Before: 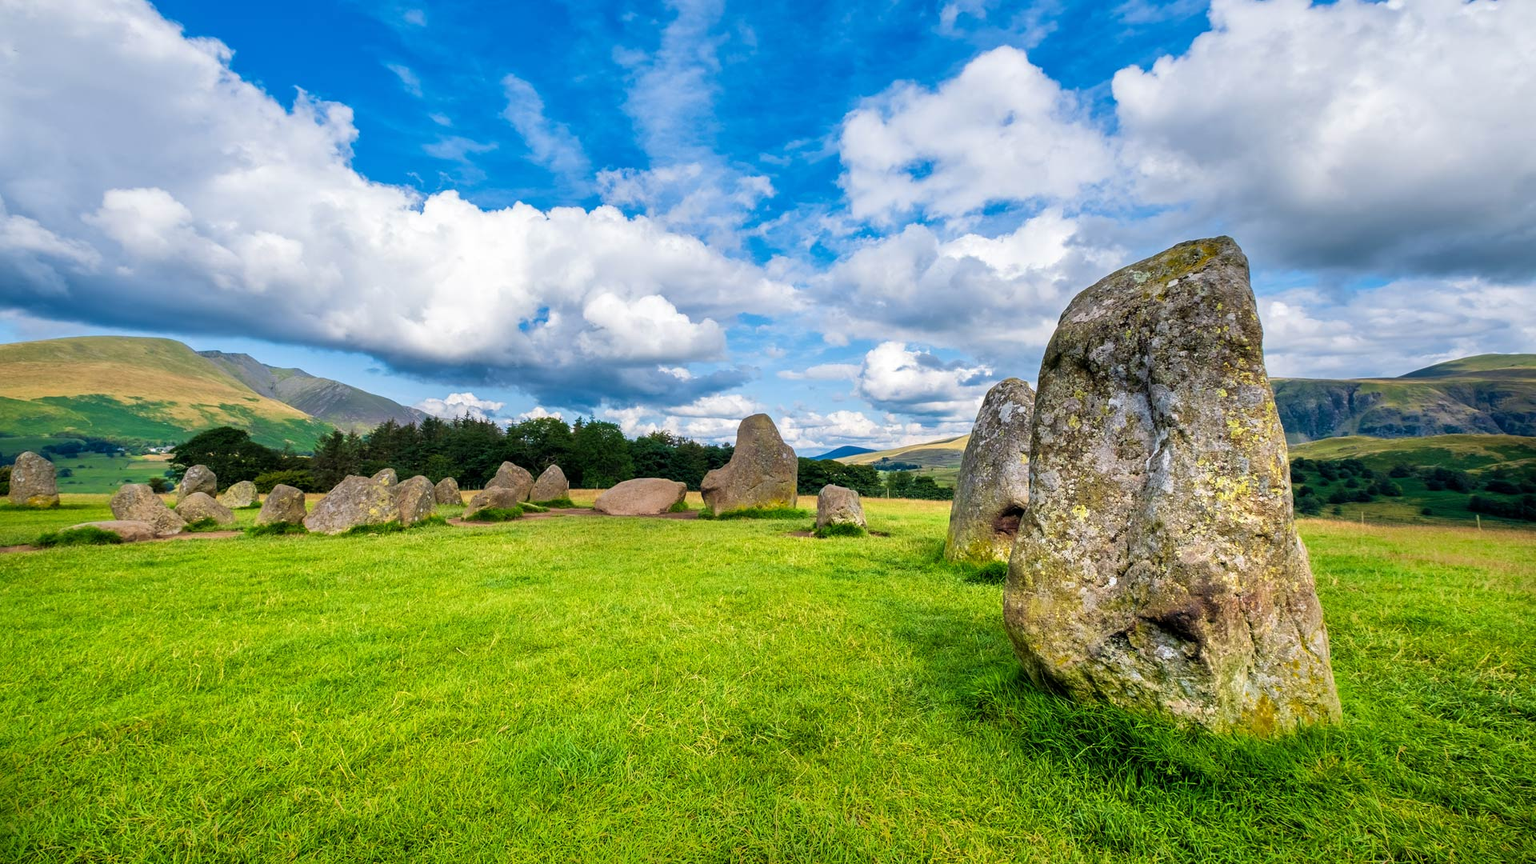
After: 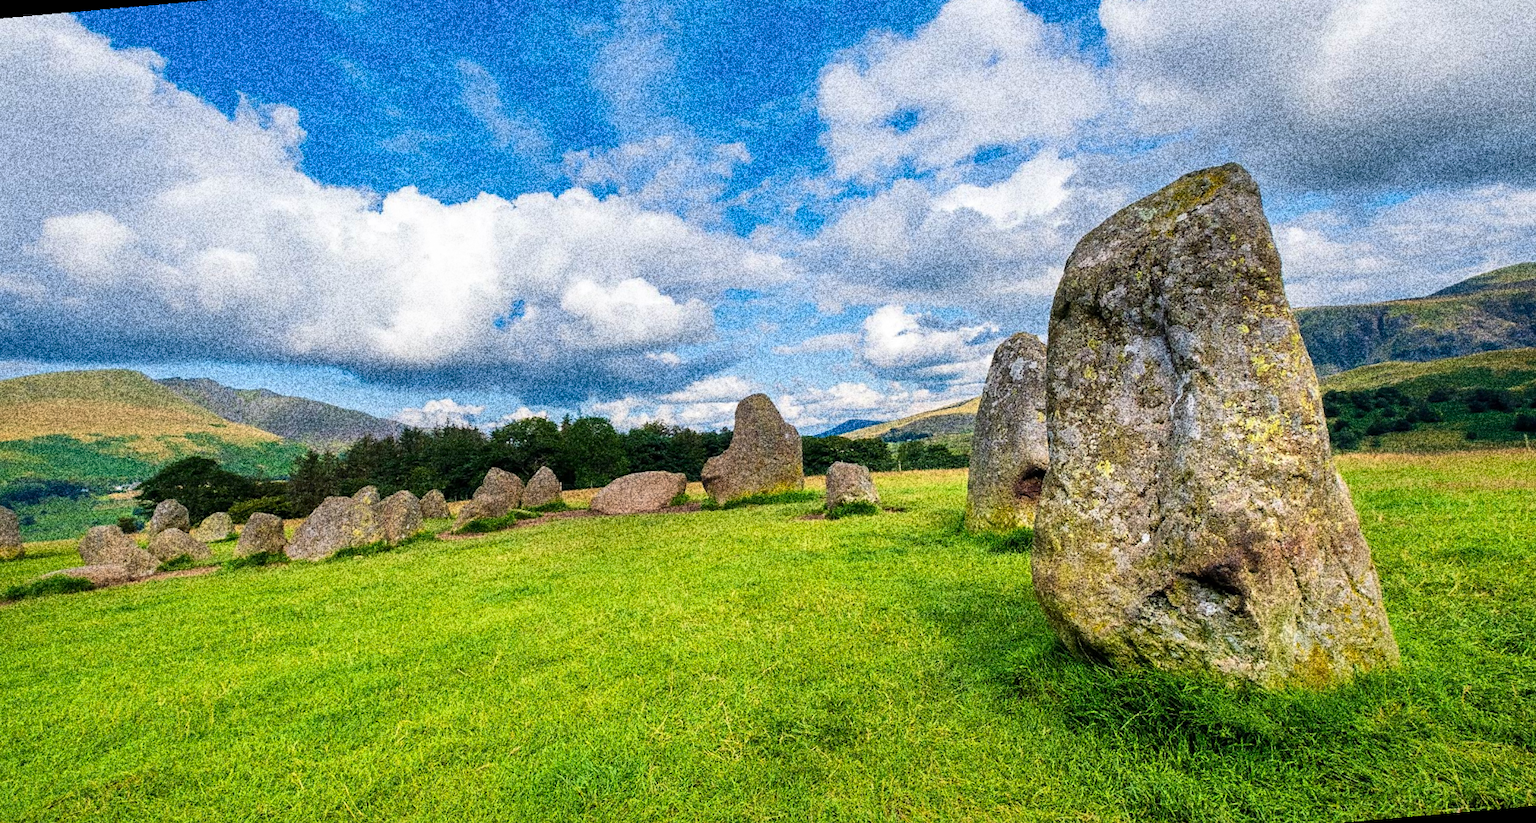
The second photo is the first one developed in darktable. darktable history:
grain: coarseness 30.02 ISO, strength 100%
rotate and perspective: rotation -5°, crop left 0.05, crop right 0.952, crop top 0.11, crop bottom 0.89
